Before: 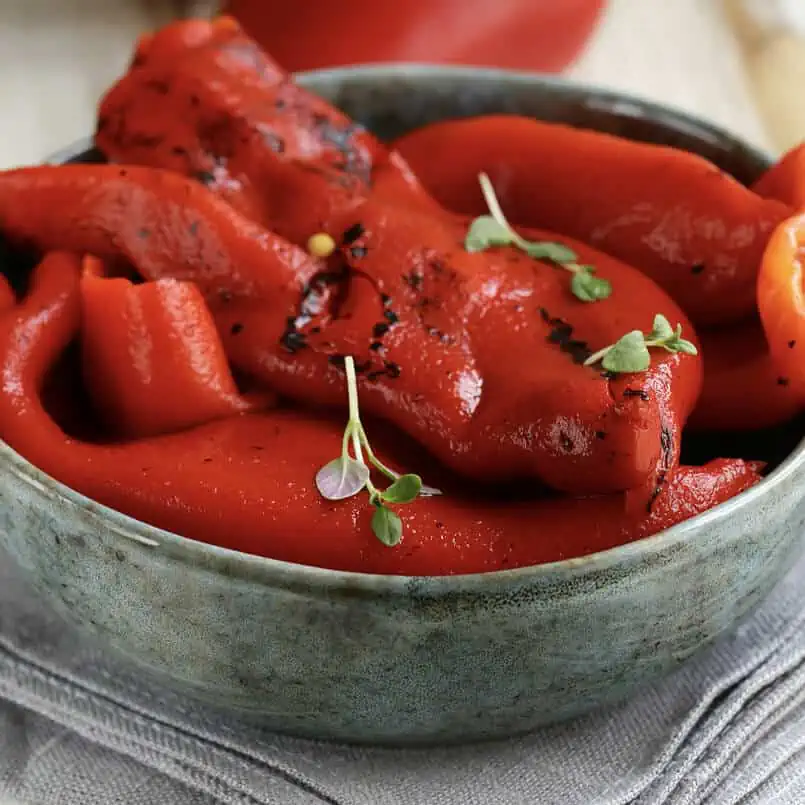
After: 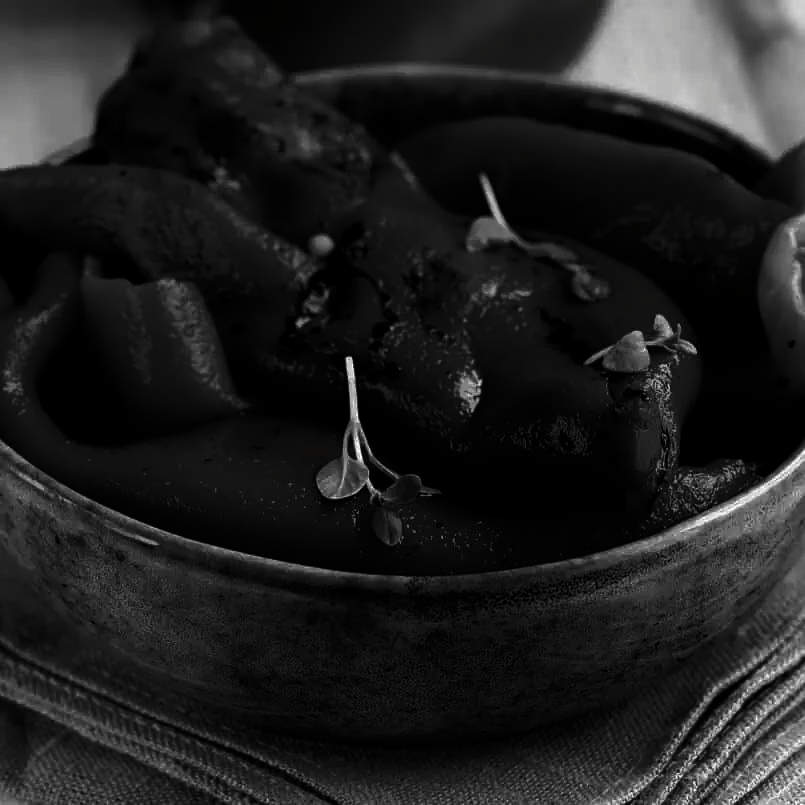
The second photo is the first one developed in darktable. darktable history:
color correction: highlights b* 0.051, saturation 0.842
color balance rgb: perceptual saturation grading › global saturation 36.606%, perceptual saturation grading › shadows 35.299%, global vibrance 20%
contrast brightness saturation: contrast 0.016, brightness -0.988, saturation -0.995
